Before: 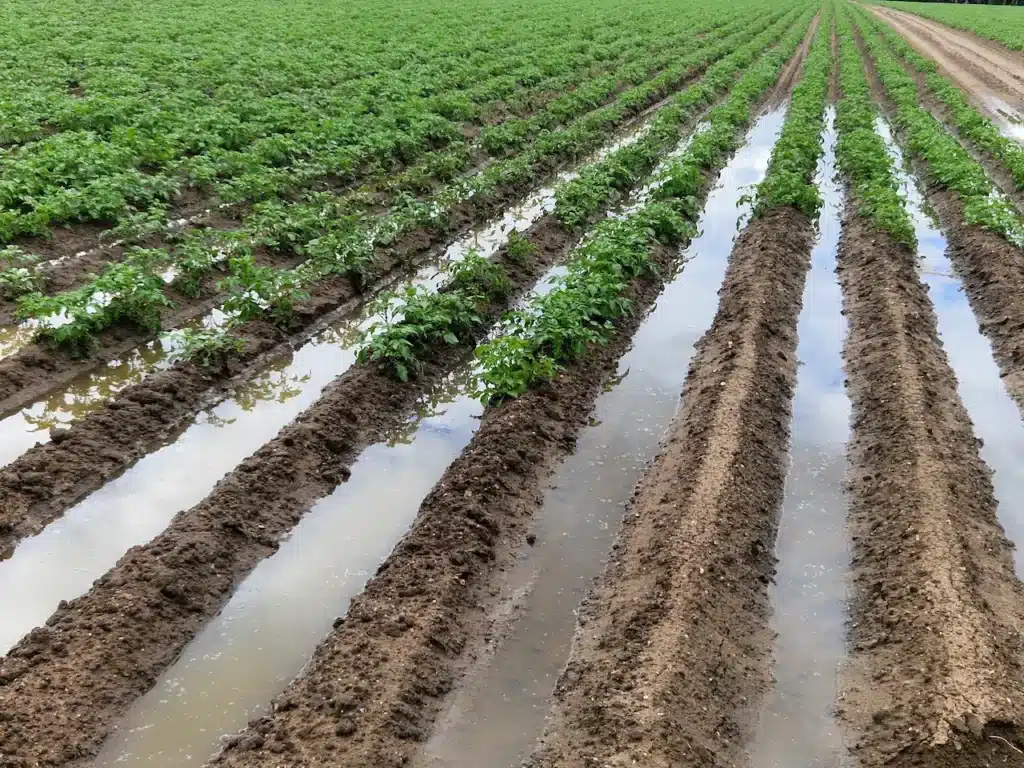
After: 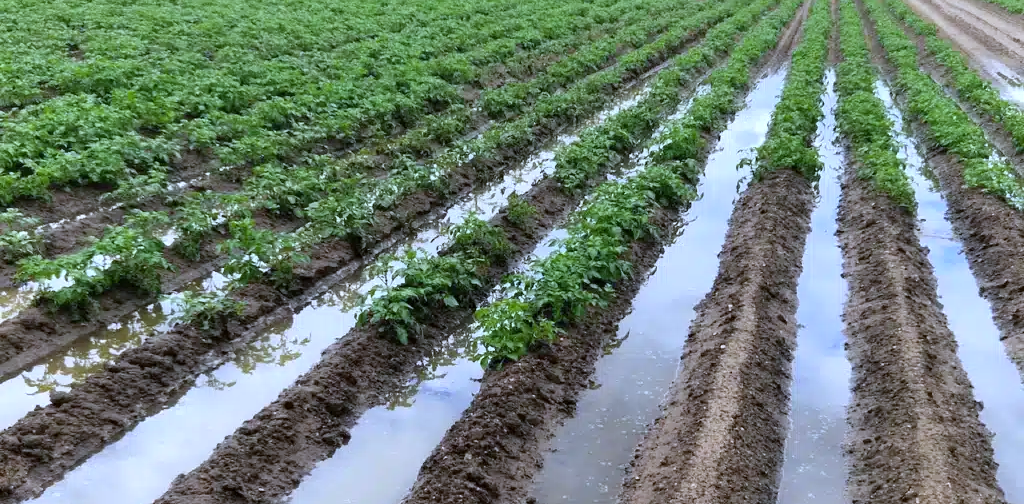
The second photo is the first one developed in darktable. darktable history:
white balance: red 0.948, green 1.02, blue 1.176
crop and rotate: top 4.848%, bottom 29.503%
exposure: compensate highlight preservation false
